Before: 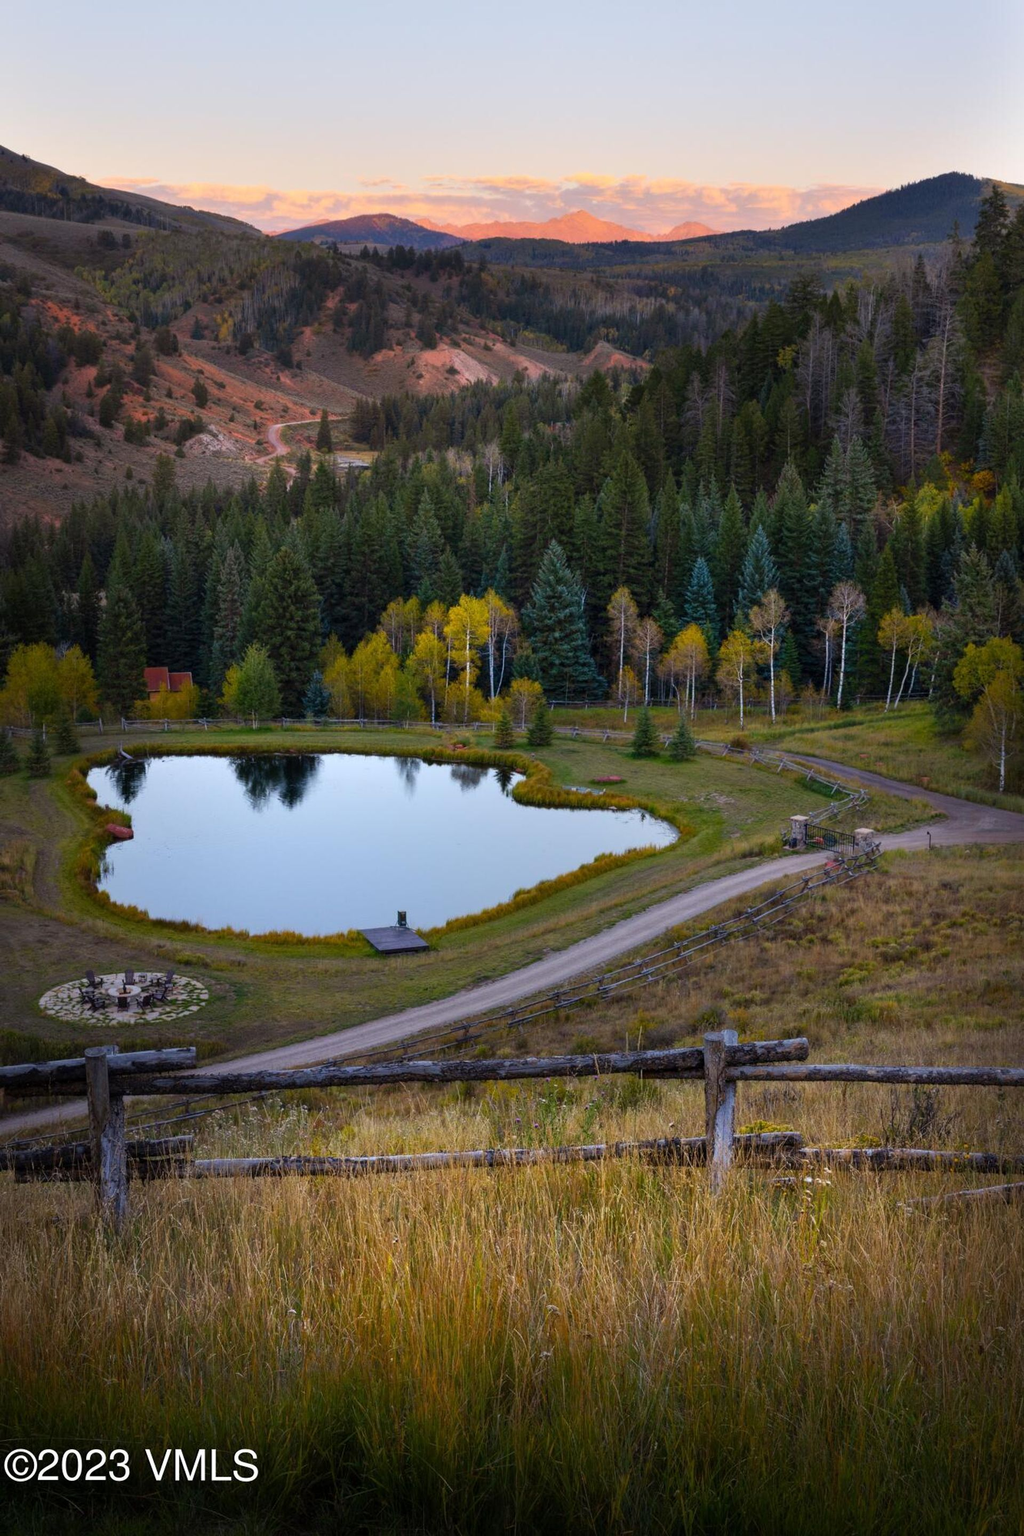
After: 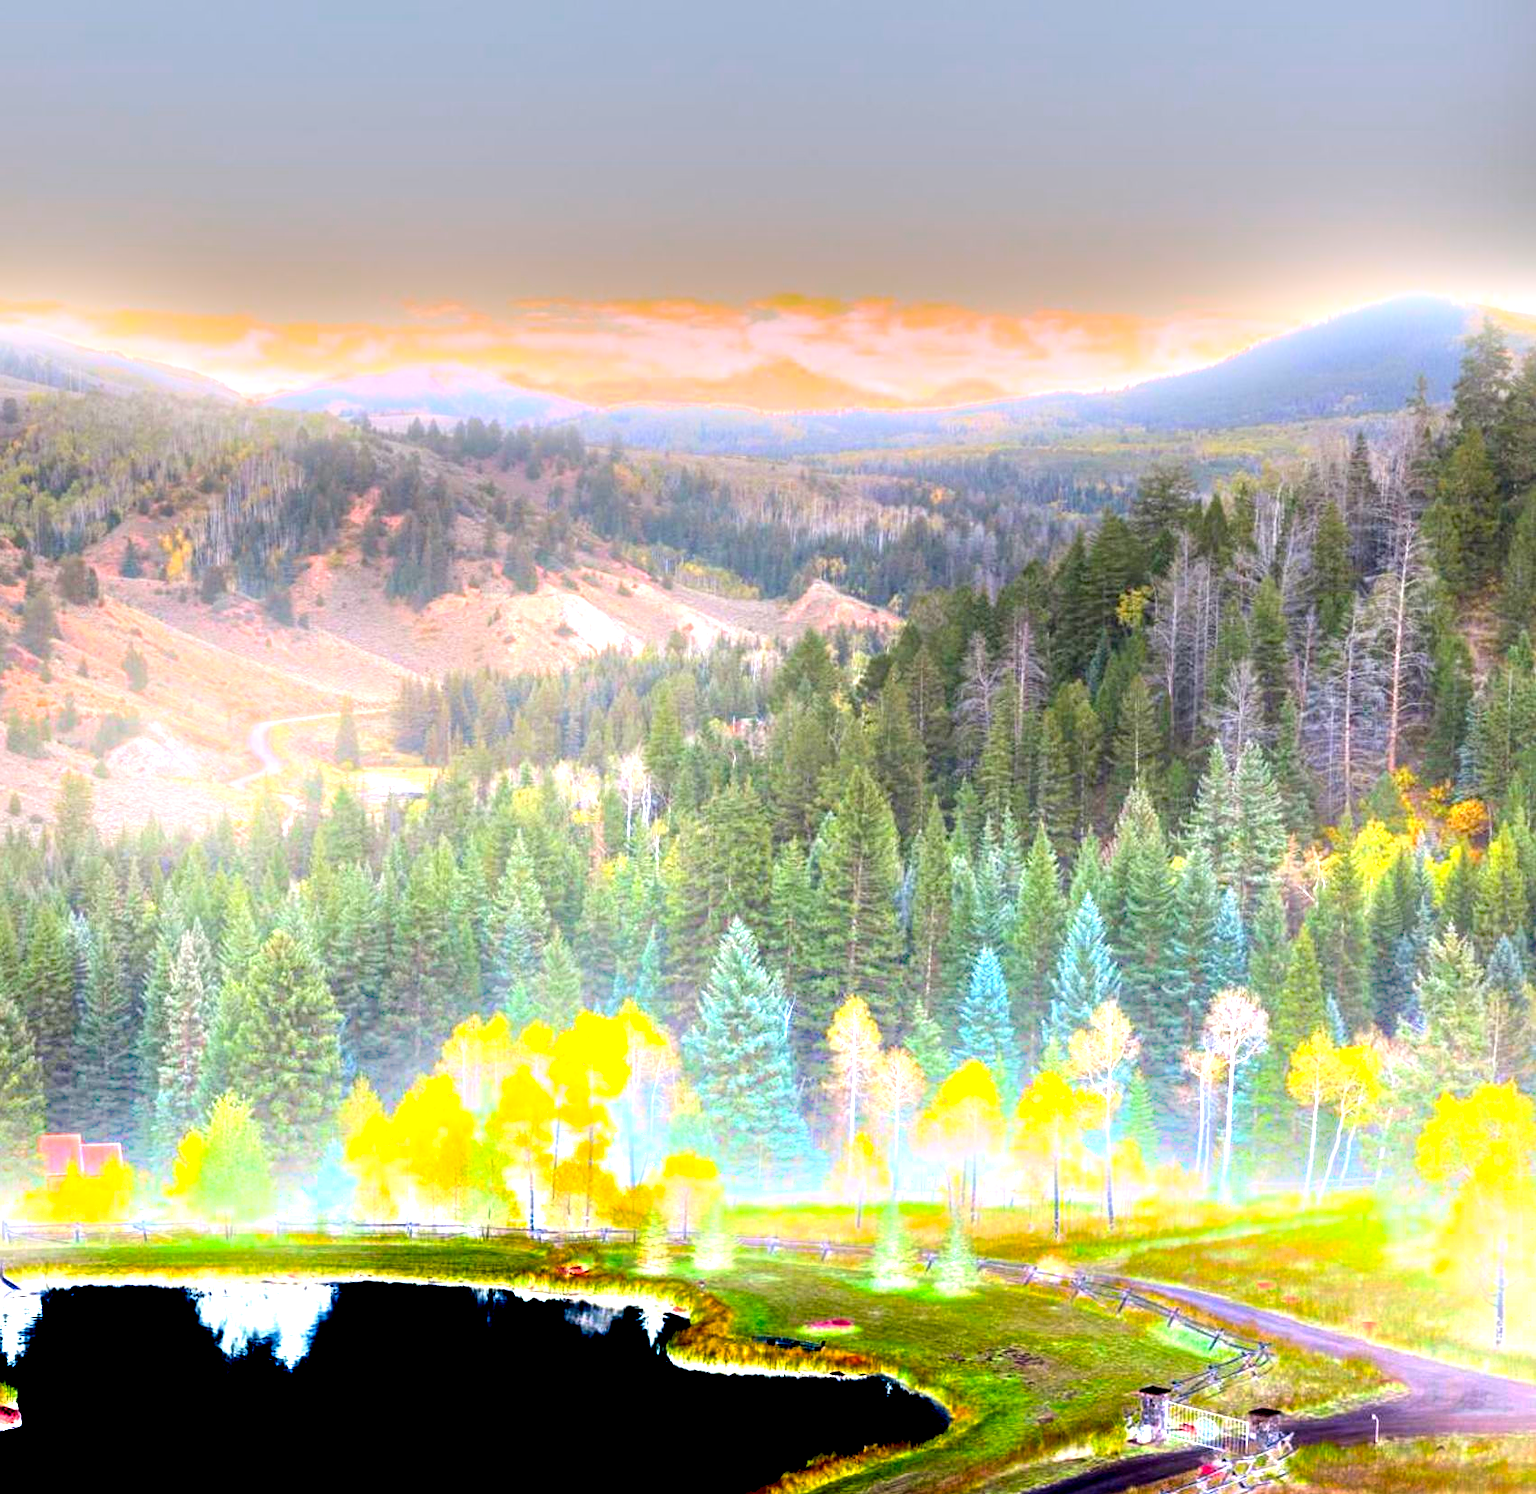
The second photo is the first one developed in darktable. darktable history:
crop and rotate: left 11.812%, bottom 42.776%
graduated density: density -3.9 EV
exposure: black level correction 0.001, exposure 1.822 EV, compensate exposure bias true, compensate highlight preservation false
bloom: on, module defaults
